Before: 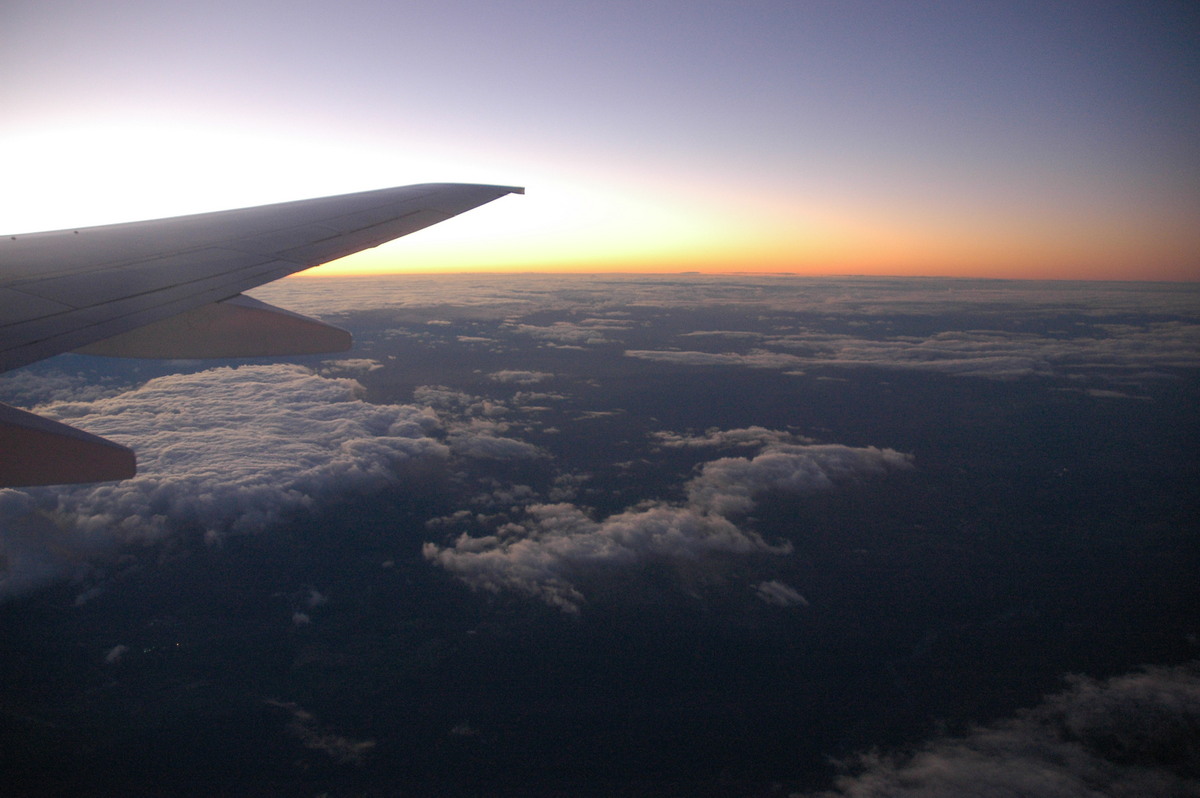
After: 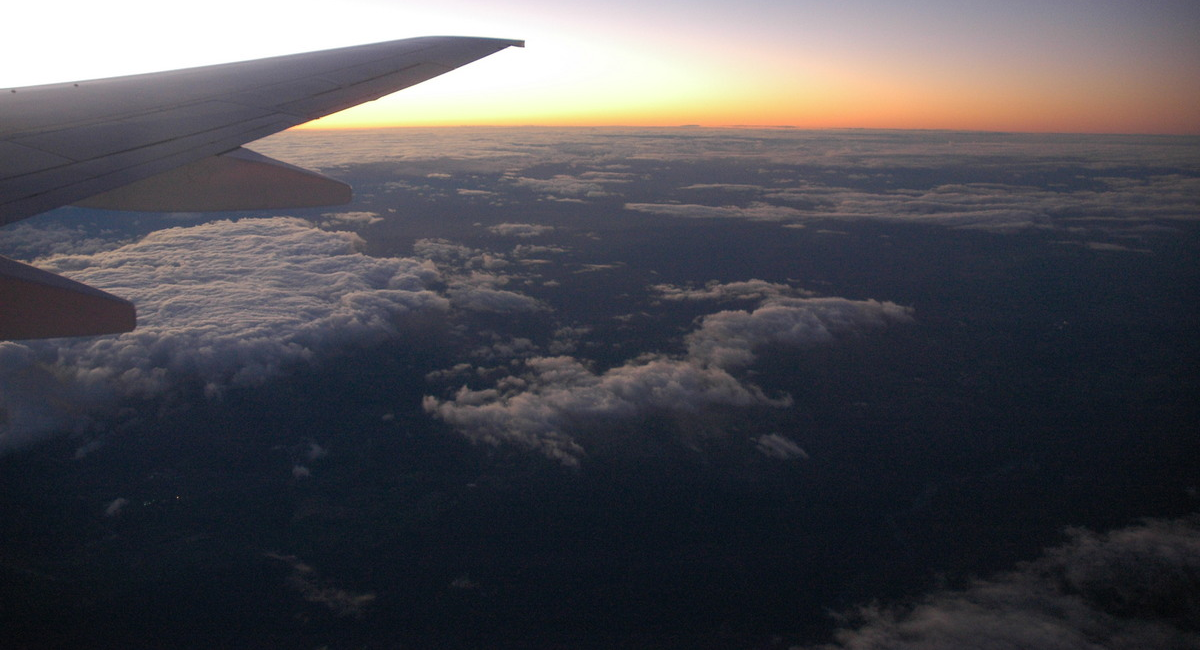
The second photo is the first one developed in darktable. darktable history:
crop and rotate: top 18.438%
